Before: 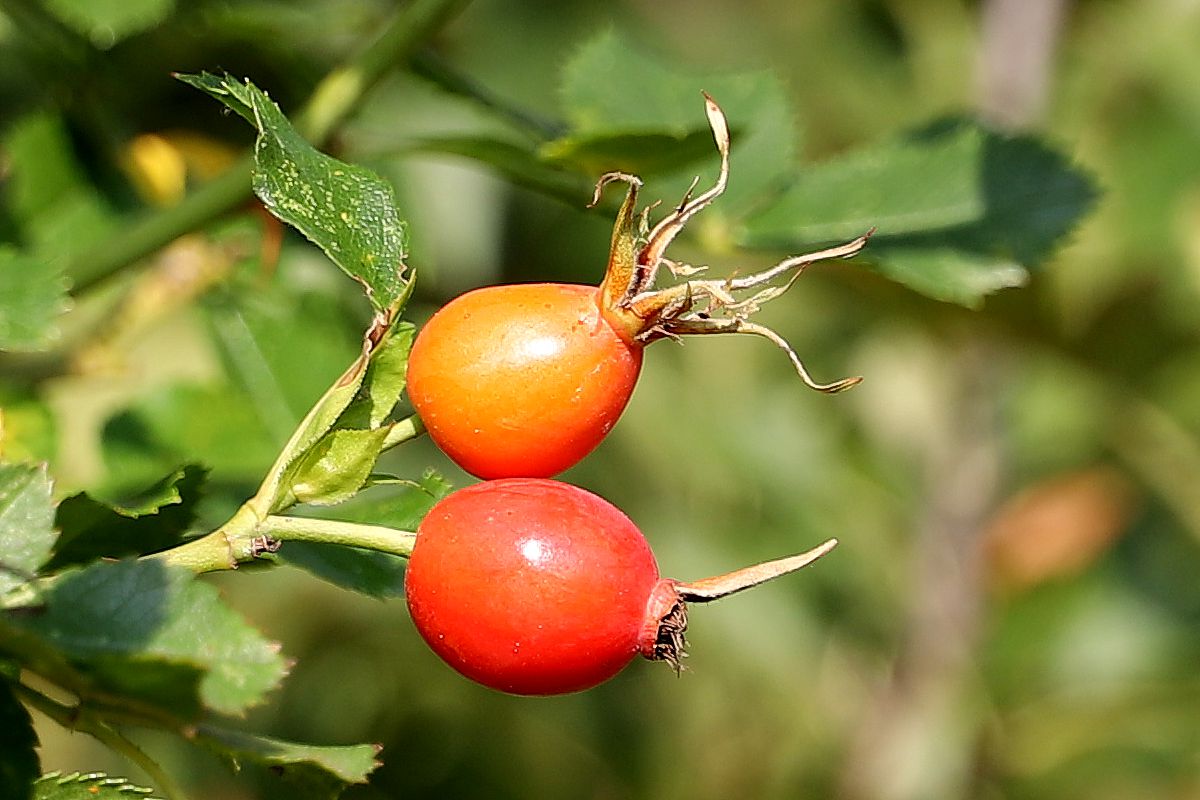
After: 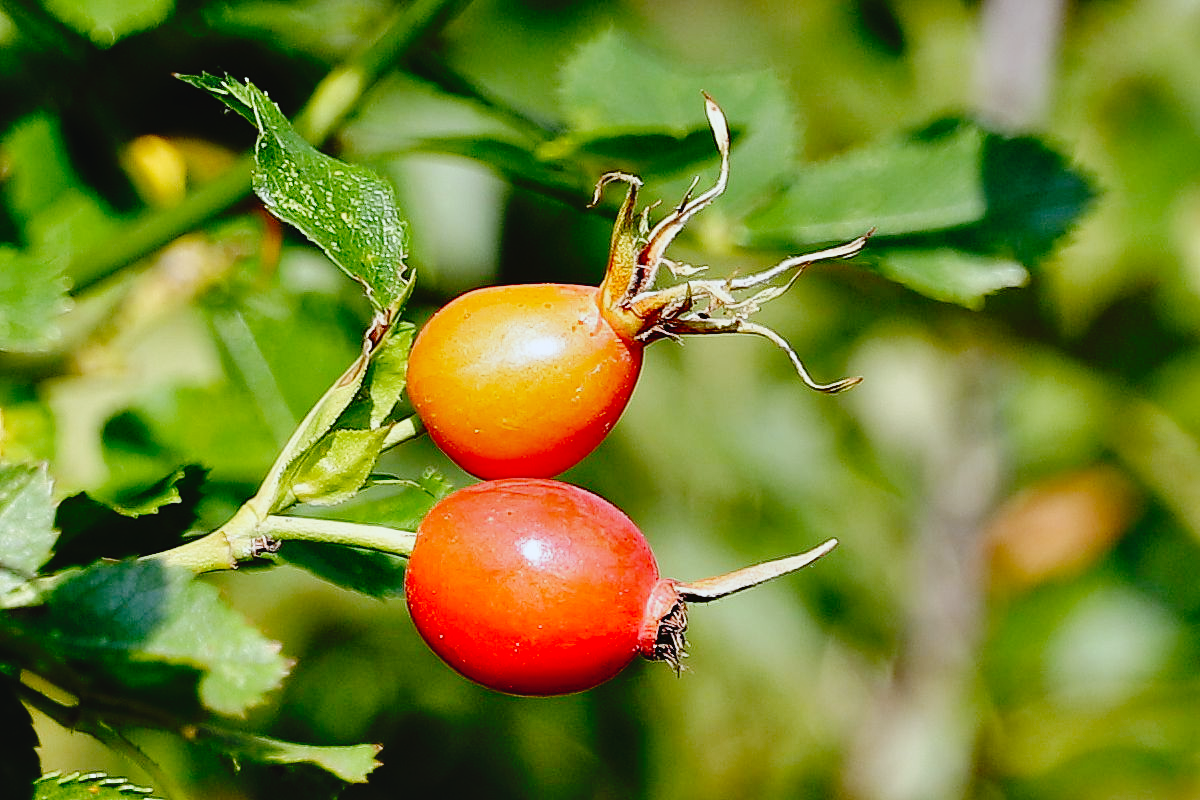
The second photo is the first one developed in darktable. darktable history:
white balance: red 0.924, blue 1.095
tone curve: curves: ch0 [(0, 0) (0.003, 0.03) (0.011, 0.03) (0.025, 0.033) (0.044, 0.035) (0.069, 0.04) (0.1, 0.046) (0.136, 0.052) (0.177, 0.08) (0.224, 0.121) (0.277, 0.225) (0.335, 0.343) (0.399, 0.456) (0.468, 0.555) (0.543, 0.647) (0.623, 0.732) (0.709, 0.808) (0.801, 0.886) (0.898, 0.947) (1, 1)], preserve colors none
shadows and highlights: white point adjustment -3.64, highlights -63.34, highlights color adjustment 42%, soften with gaussian
